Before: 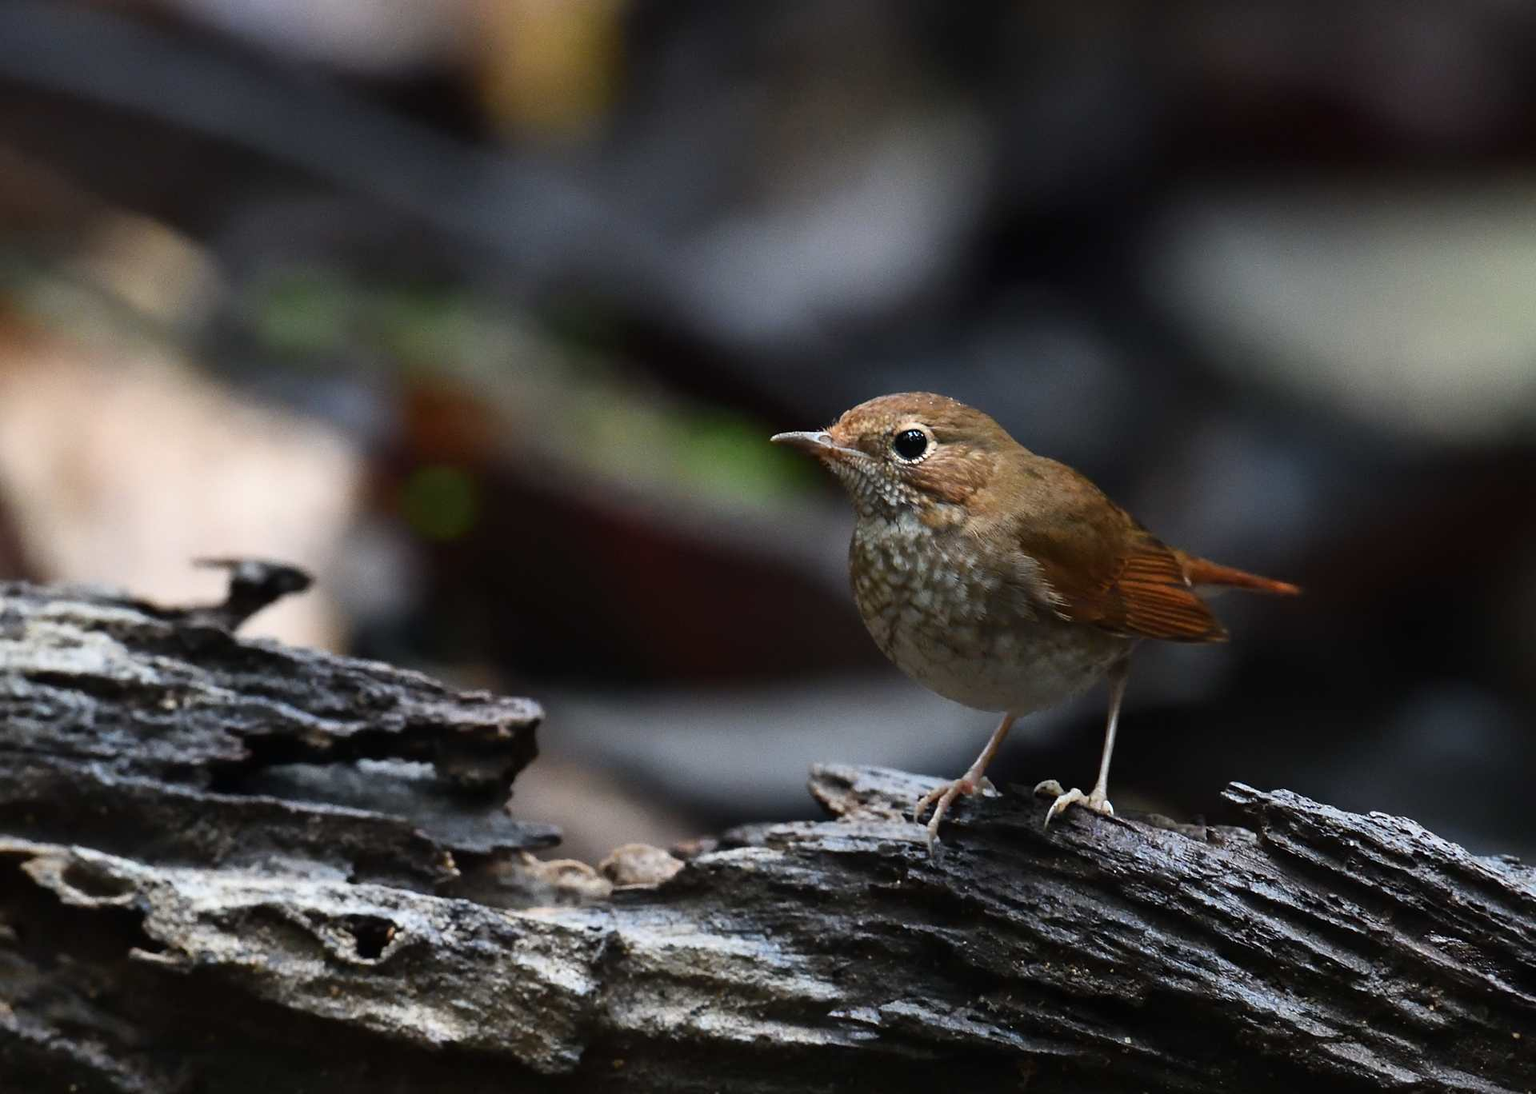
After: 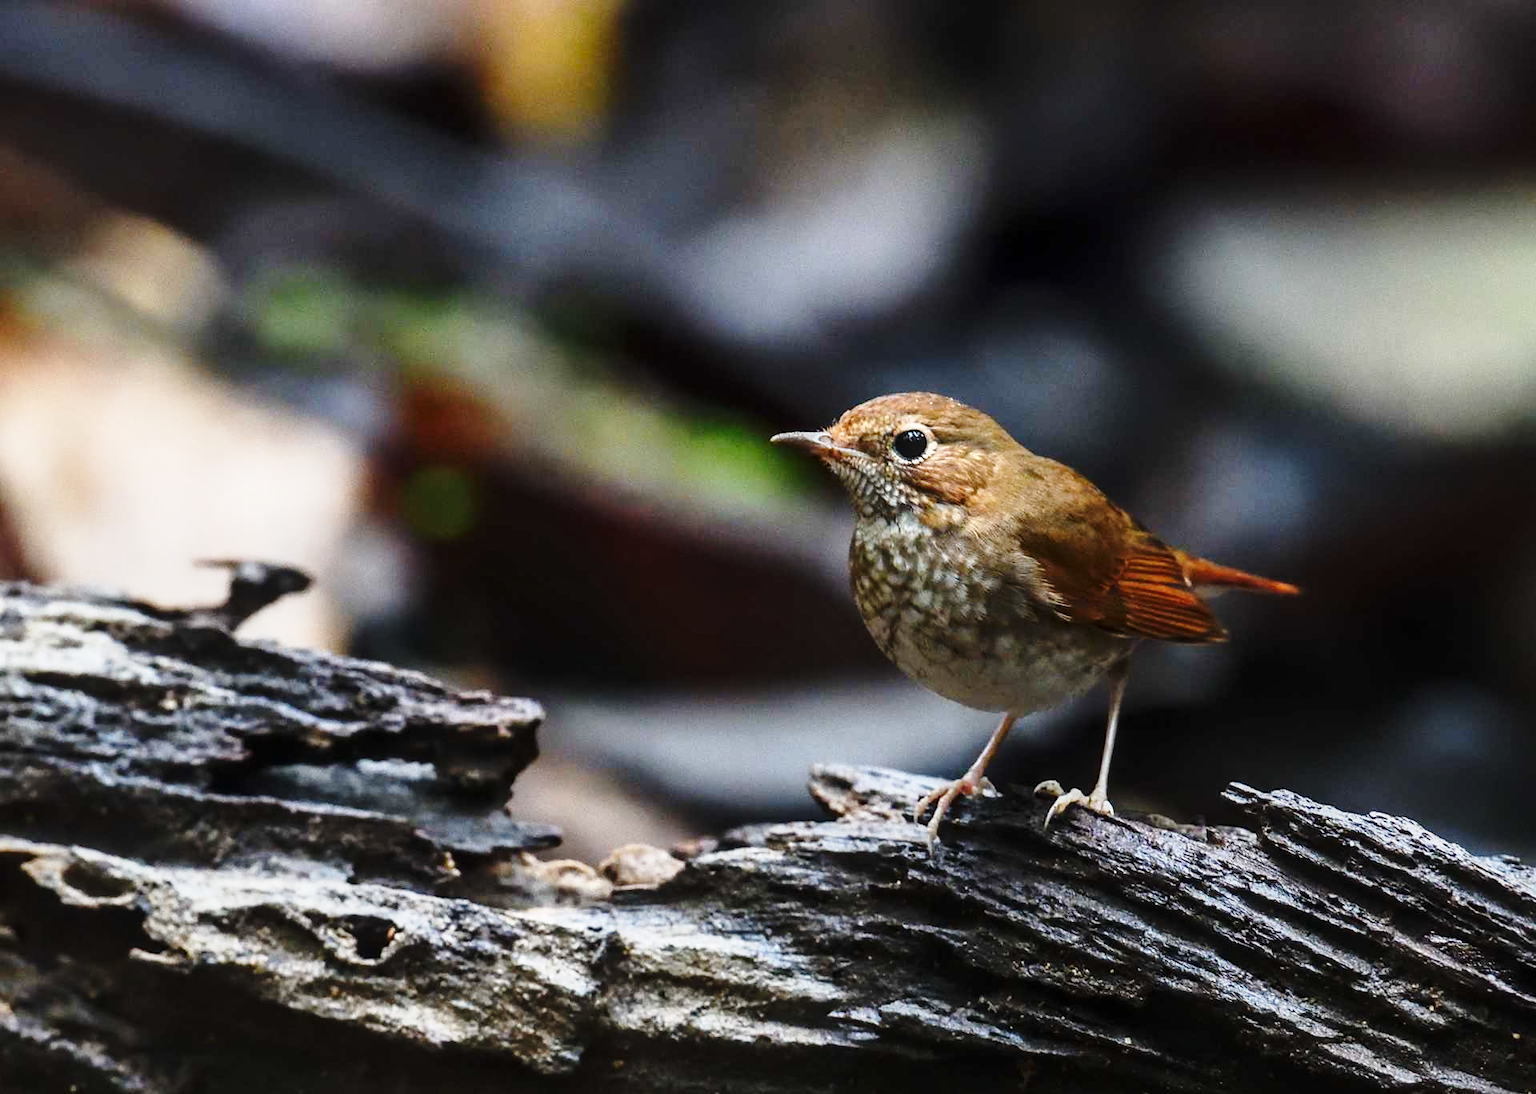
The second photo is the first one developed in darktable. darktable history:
color balance rgb: power › hue 174.16°, perceptual saturation grading › global saturation 0.45%, global vibrance 20%
local contrast: on, module defaults
base curve: curves: ch0 [(0, 0) (0.028, 0.03) (0.121, 0.232) (0.46, 0.748) (0.859, 0.968) (1, 1)], preserve colors none
